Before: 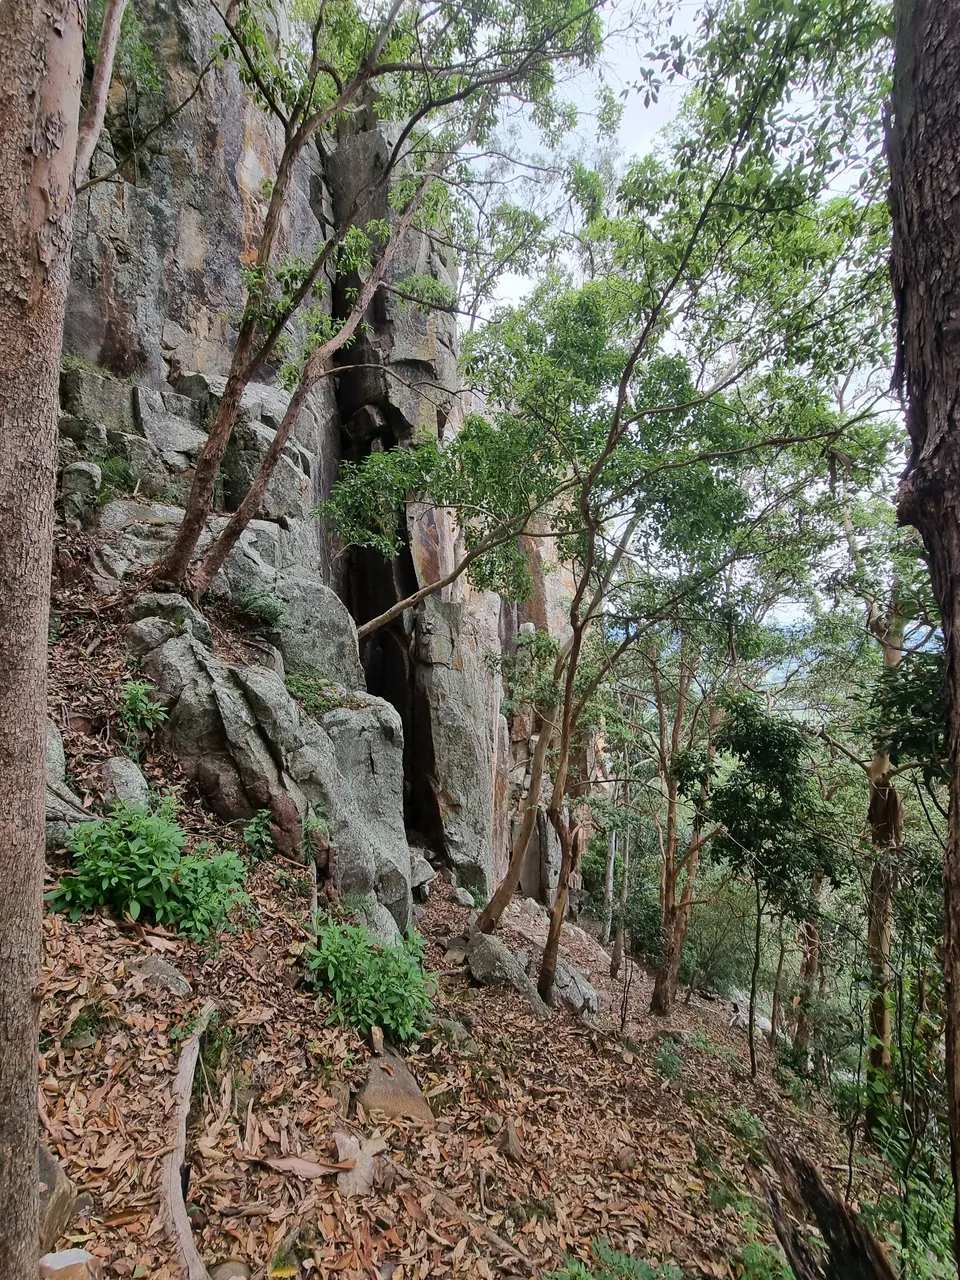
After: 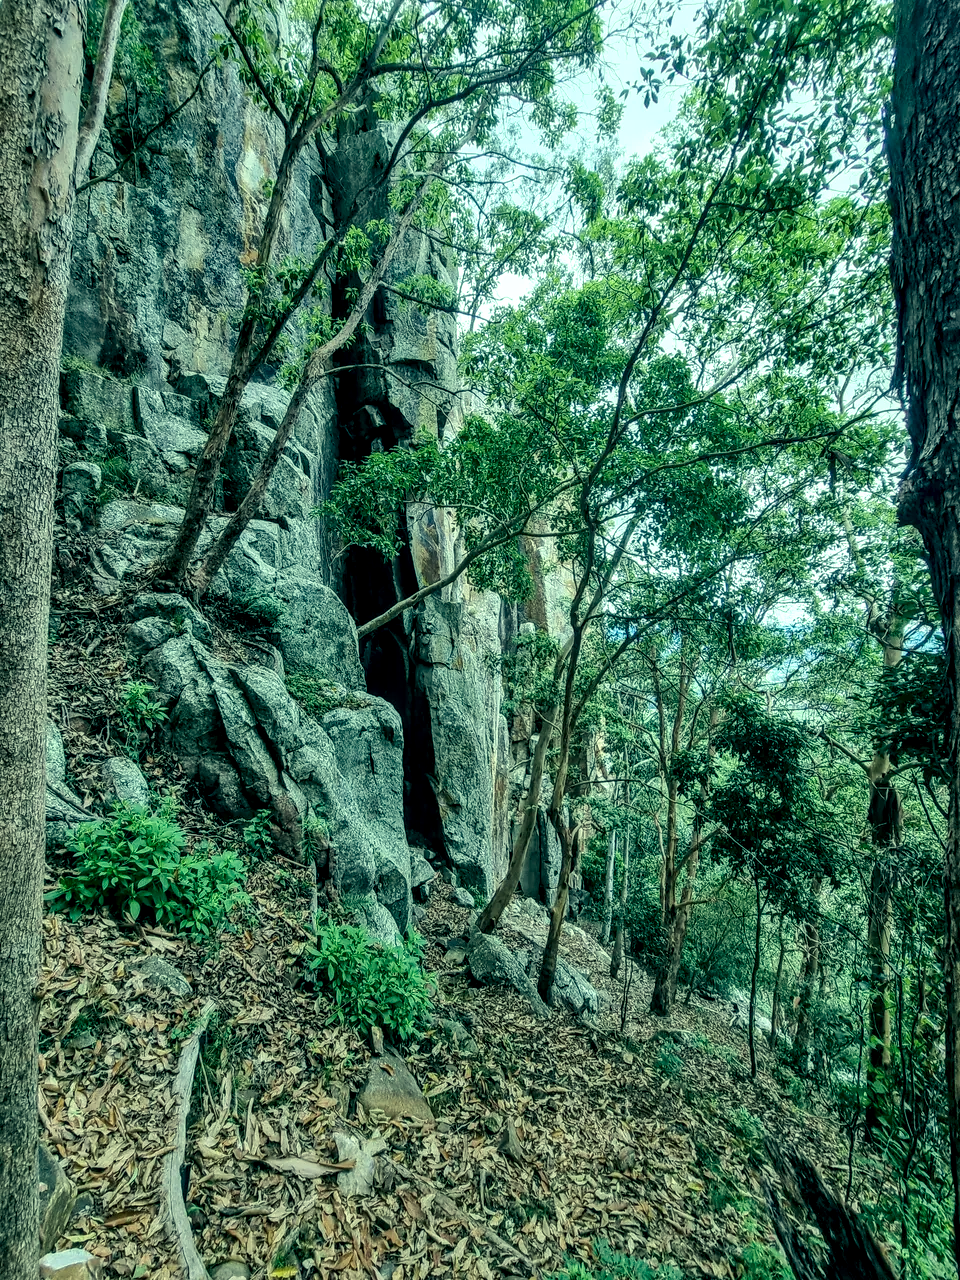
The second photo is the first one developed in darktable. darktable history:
color correction: highlights a* -19.74, highlights b* 9.8, shadows a* -21.15, shadows b* -10.36
local contrast: highlights 10%, shadows 37%, detail 184%, midtone range 0.465
